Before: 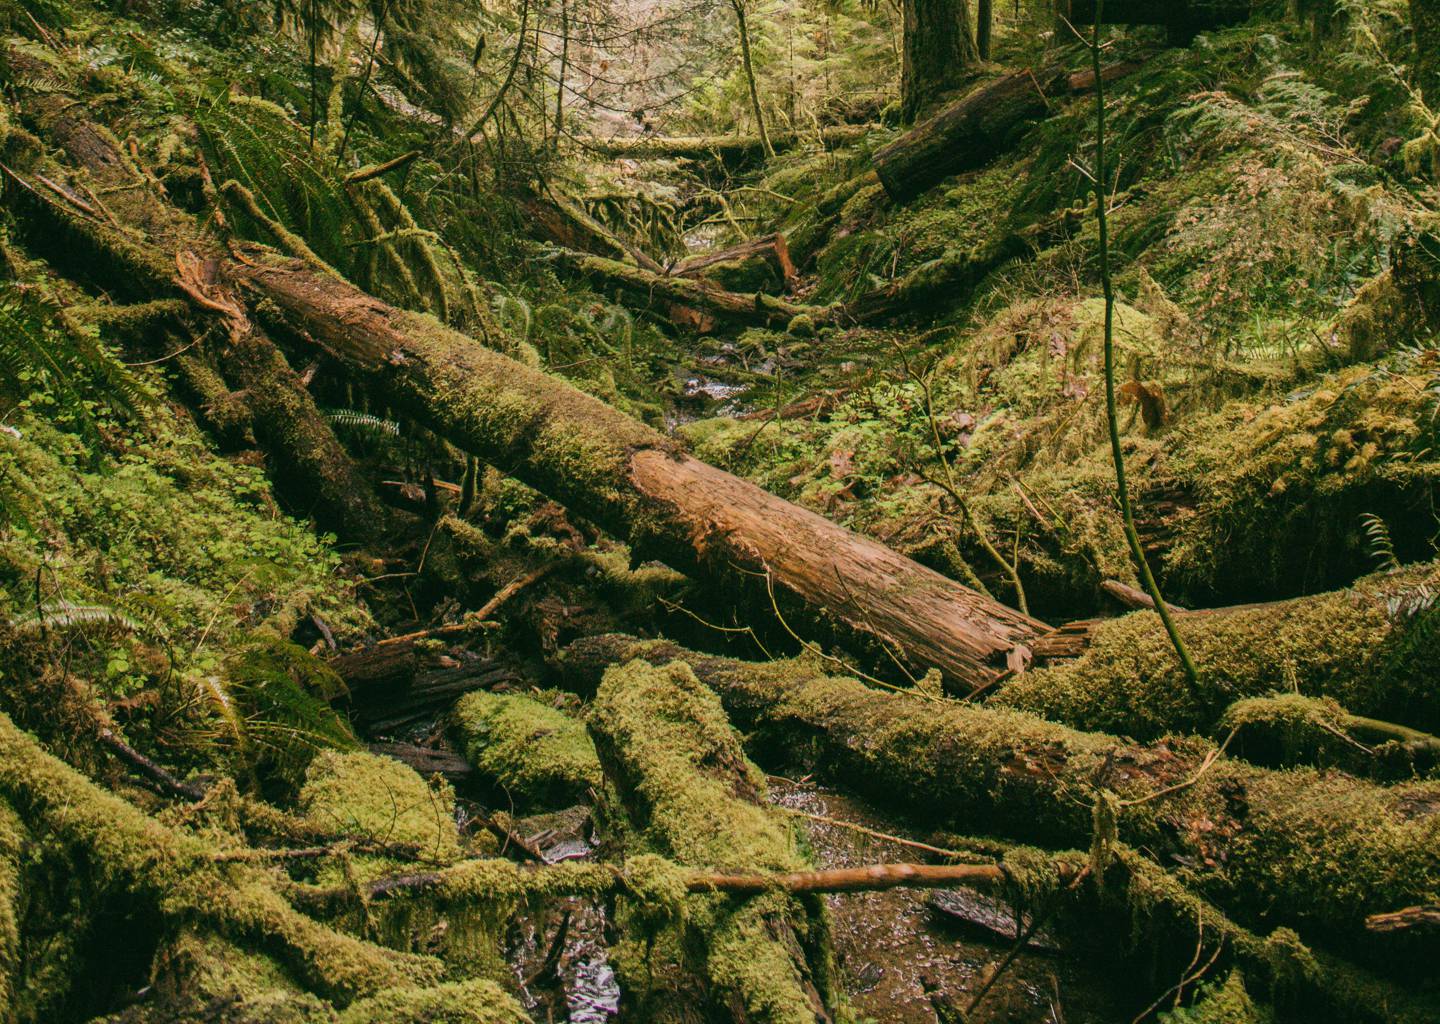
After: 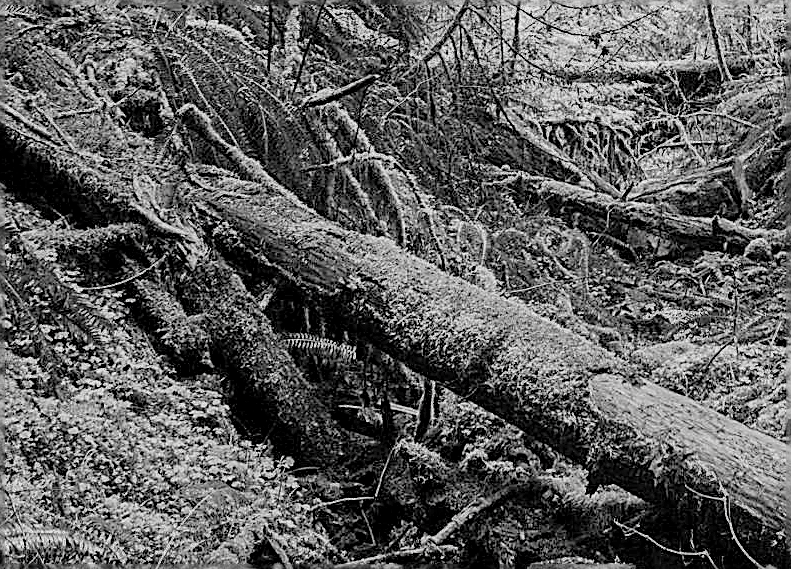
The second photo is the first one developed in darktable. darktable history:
crop and rotate: left 3.046%, top 7.447%, right 42.007%, bottom 36.948%
sharpen: amount 1.983
filmic rgb: black relative exposure -15.06 EV, white relative exposure 3 EV, target black luminance 0%, hardness 9.28, latitude 98.47%, contrast 0.916, shadows ↔ highlights balance 0.445%
levels: levels [0, 0.43, 0.984]
exposure: black level correction 0.007, compensate highlight preservation false
contrast brightness saturation: saturation -0.993
